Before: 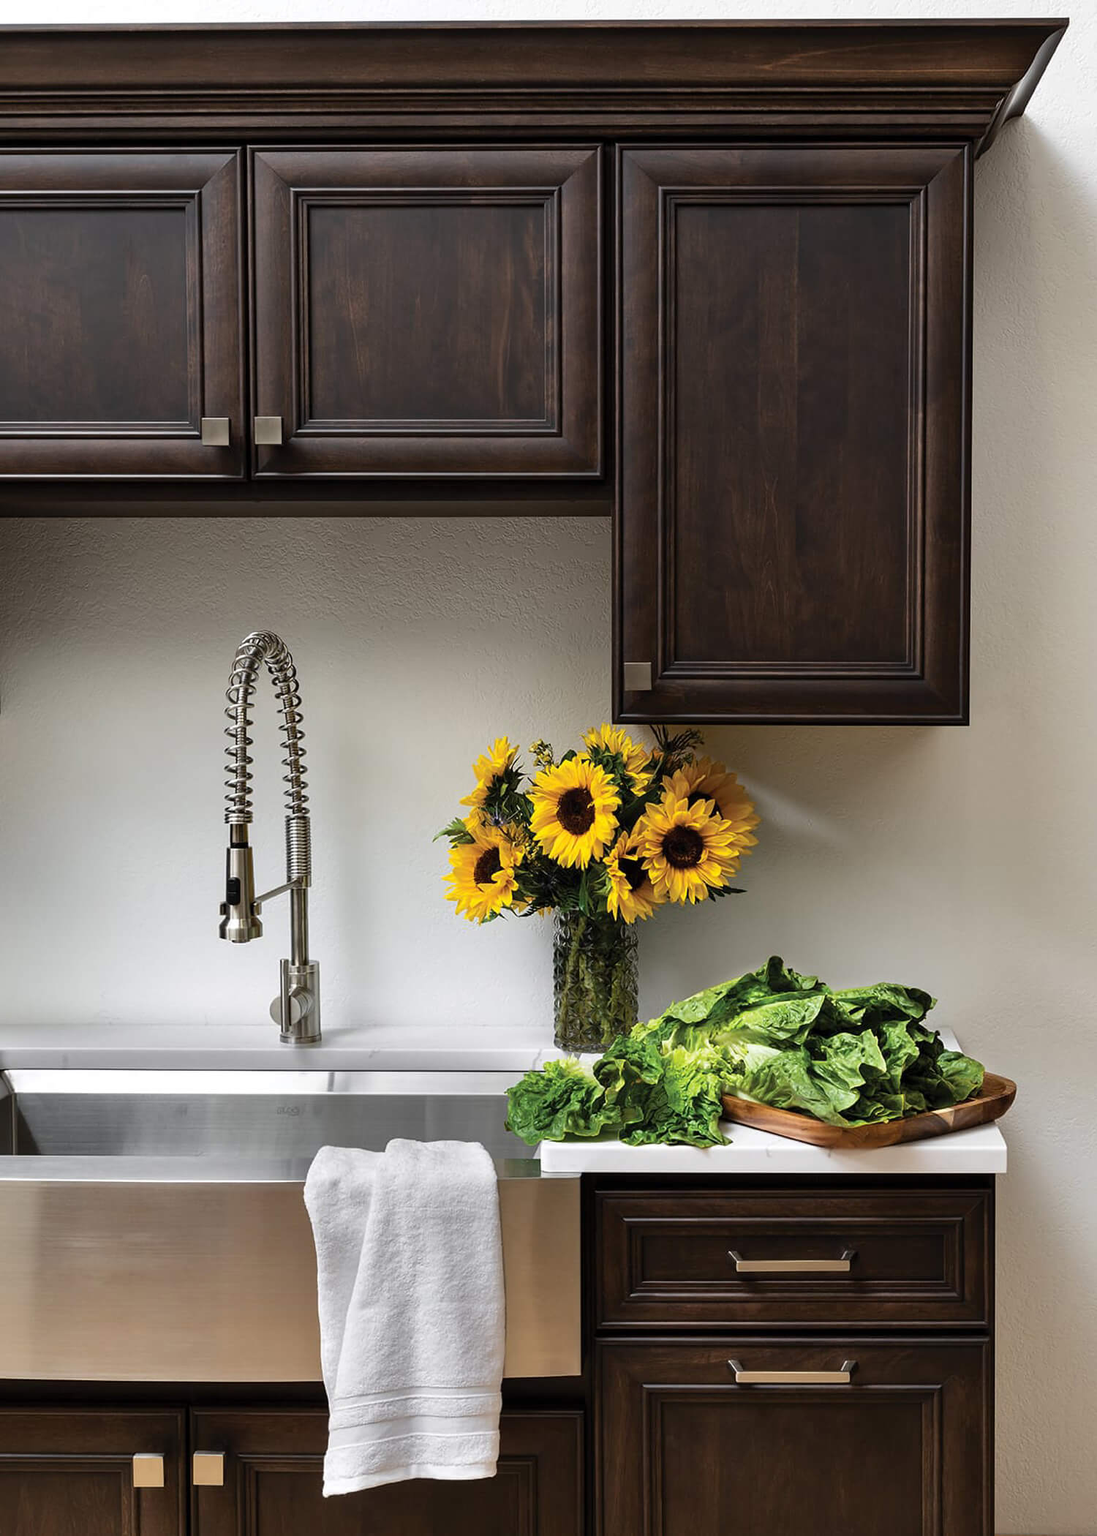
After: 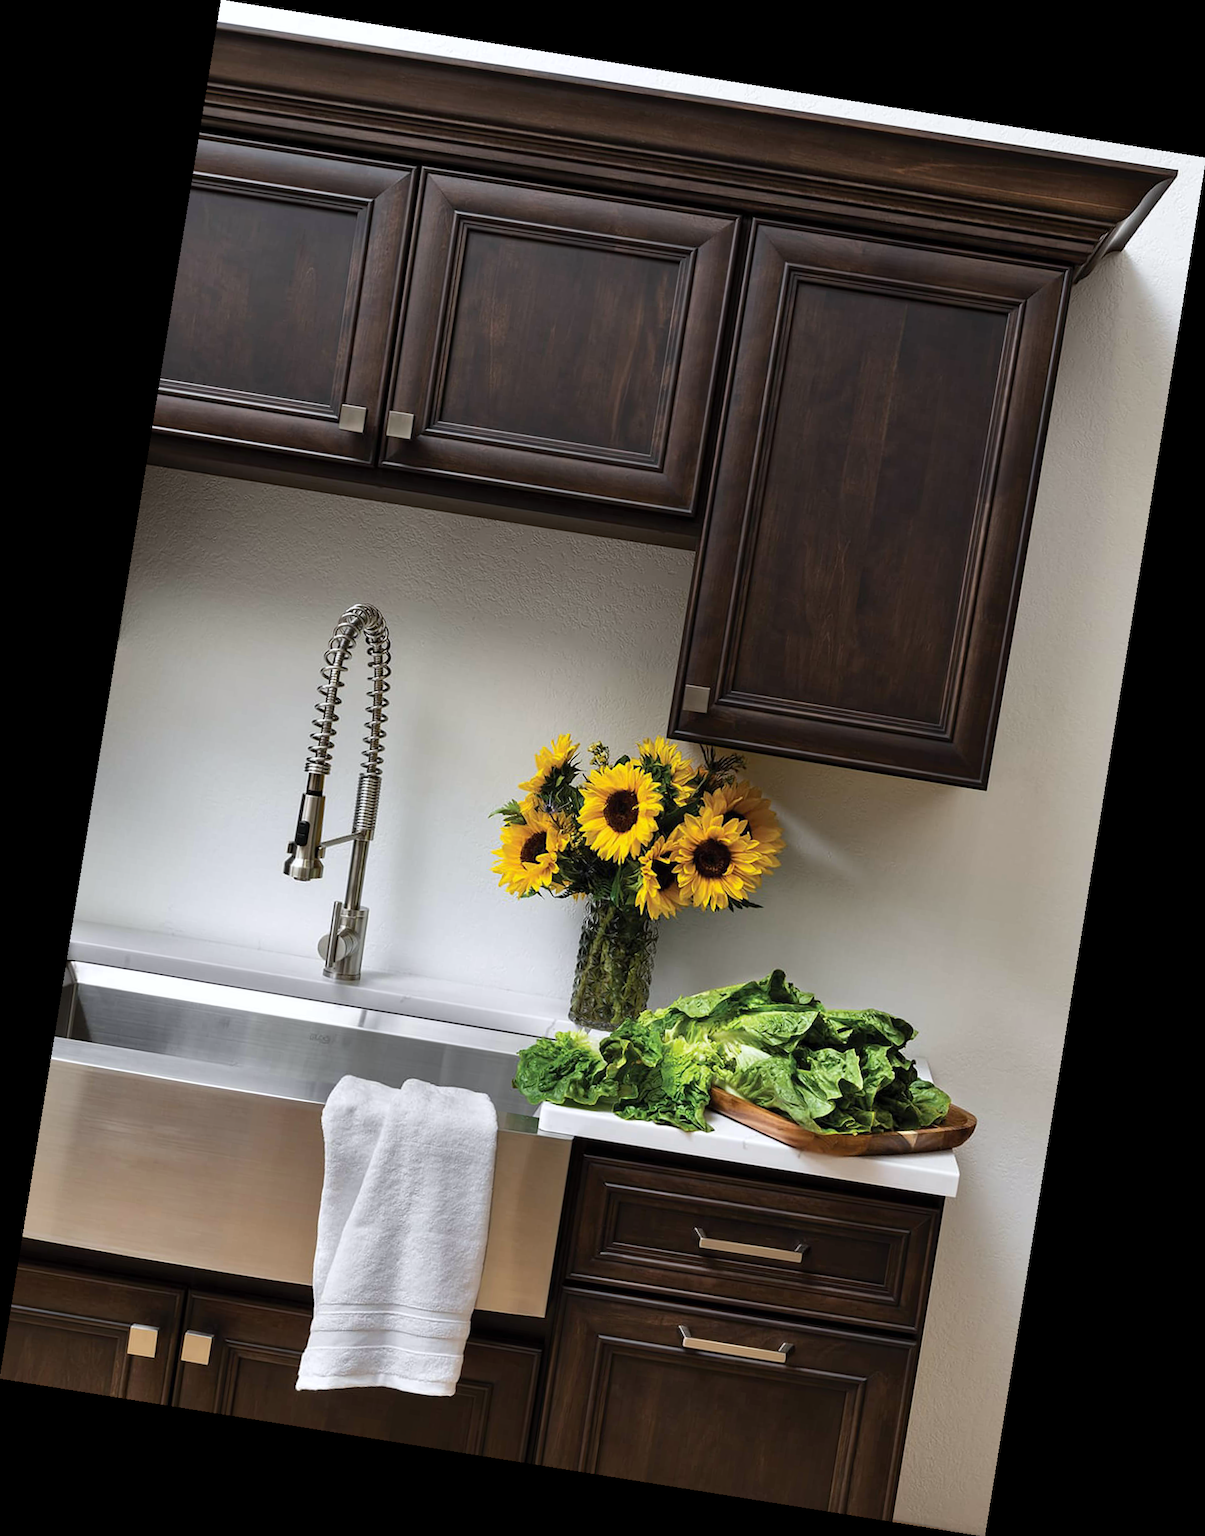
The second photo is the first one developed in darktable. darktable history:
rotate and perspective: rotation 9.12°, automatic cropping off
white balance: red 0.988, blue 1.017
